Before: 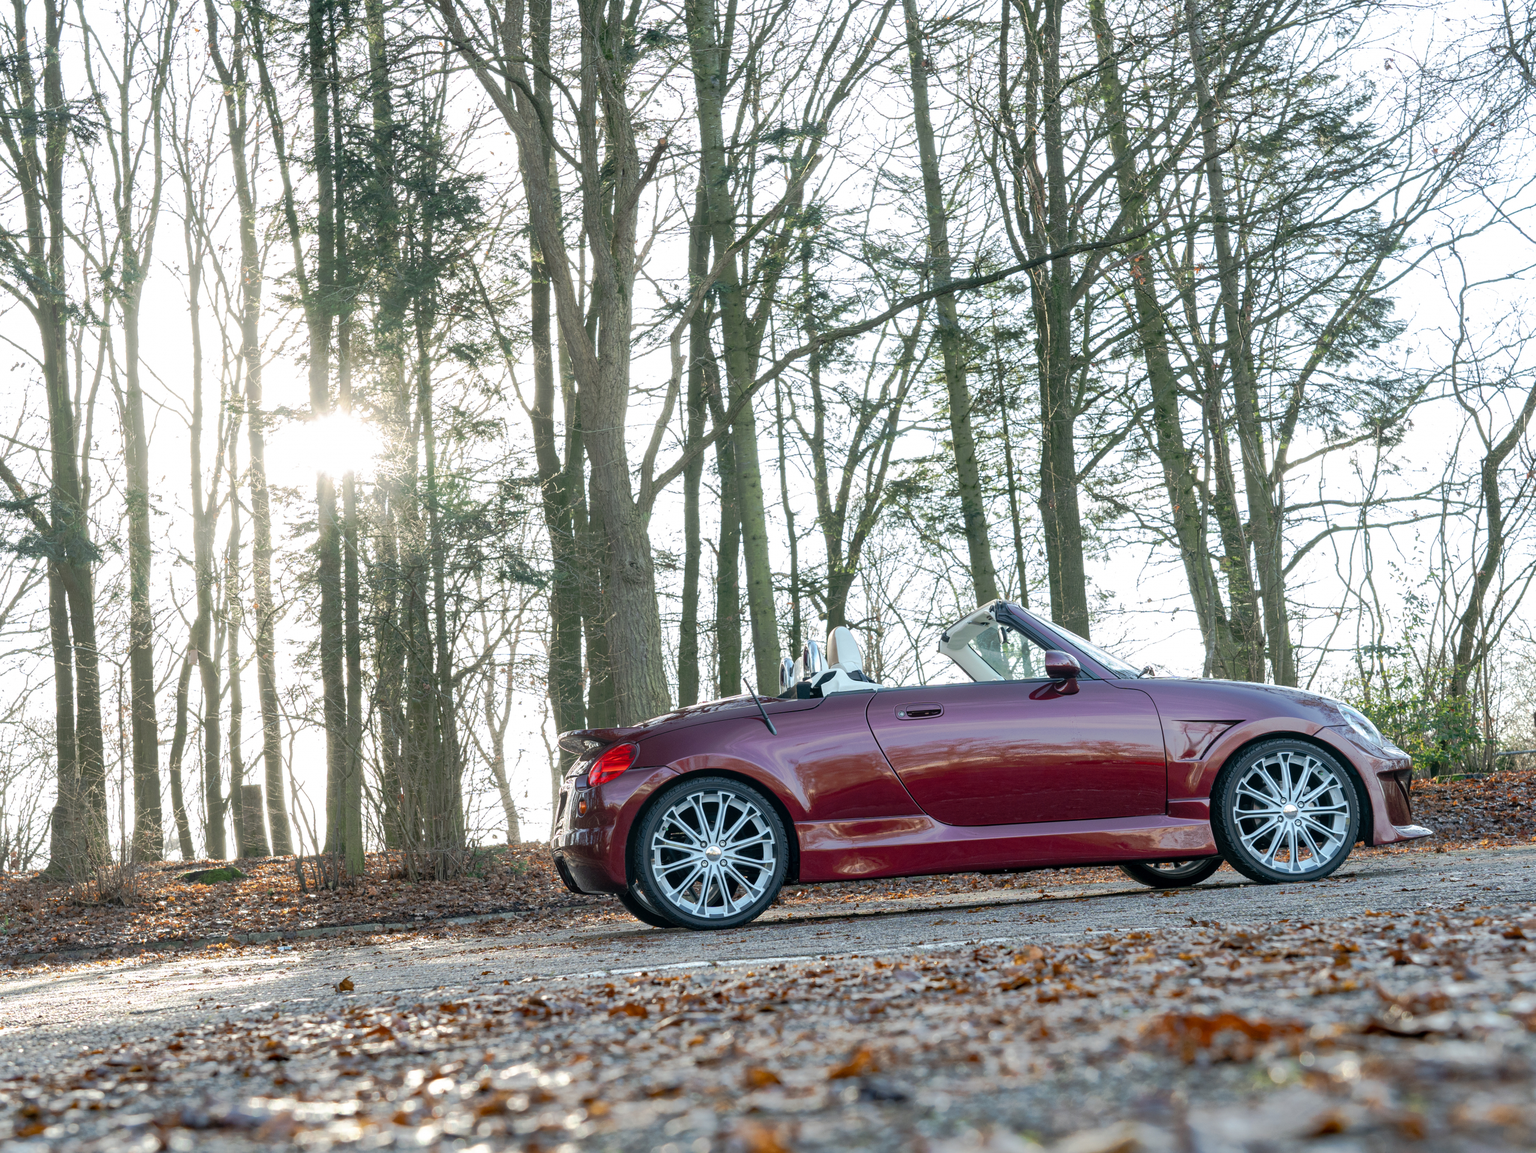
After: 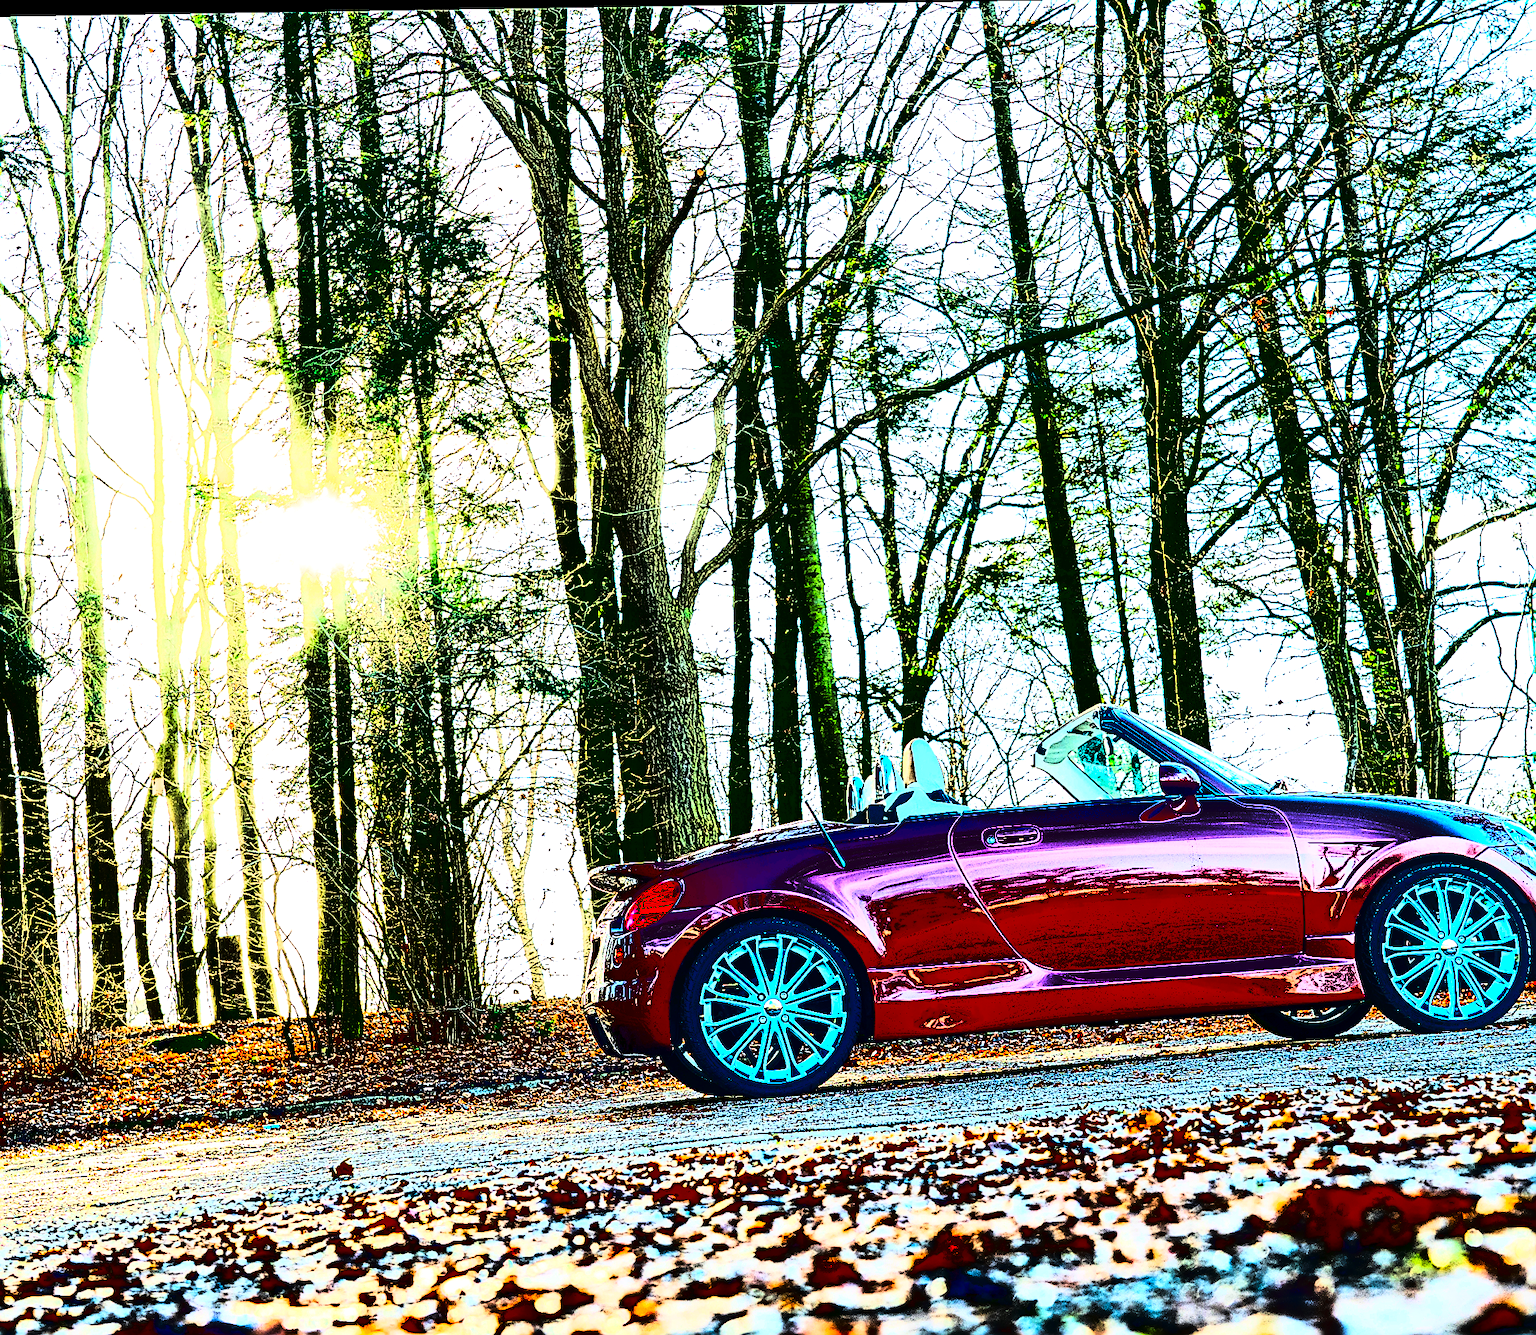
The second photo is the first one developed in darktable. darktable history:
crop and rotate: angle 0.901°, left 4.435%, top 0.723%, right 11.333%, bottom 2.598%
exposure: black level correction 0.001, exposure 0.499 EV, compensate highlight preservation false
contrast brightness saturation: contrast 0.763, brightness -0.993, saturation 0.987
color correction: highlights b* 0.067, saturation 1.78
sharpen: amount 1.876
shadows and highlights: shadows 59.27, soften with gaussian
tone curve: curves: ch0 [(0, 0) (0.003, 0.01) (0.011, 0.012) (0.025, 0.012) (0.044, 0.017) (0.069, 0.021) (0.1, 0.025) (0.136, 0.03) (0.177, 0.037) (0.224, 0.052) (0.277, 0.092) (0.335, 0.16) (0.399, 0.3) (0.468, 0.463) (0.543, 0.639) (0.623, 0.796) (0.709, 0.904) (0.801, 0.962) (0.898, 0.988) (1, 1)], color space Lab, linked channels, preserve colors none
